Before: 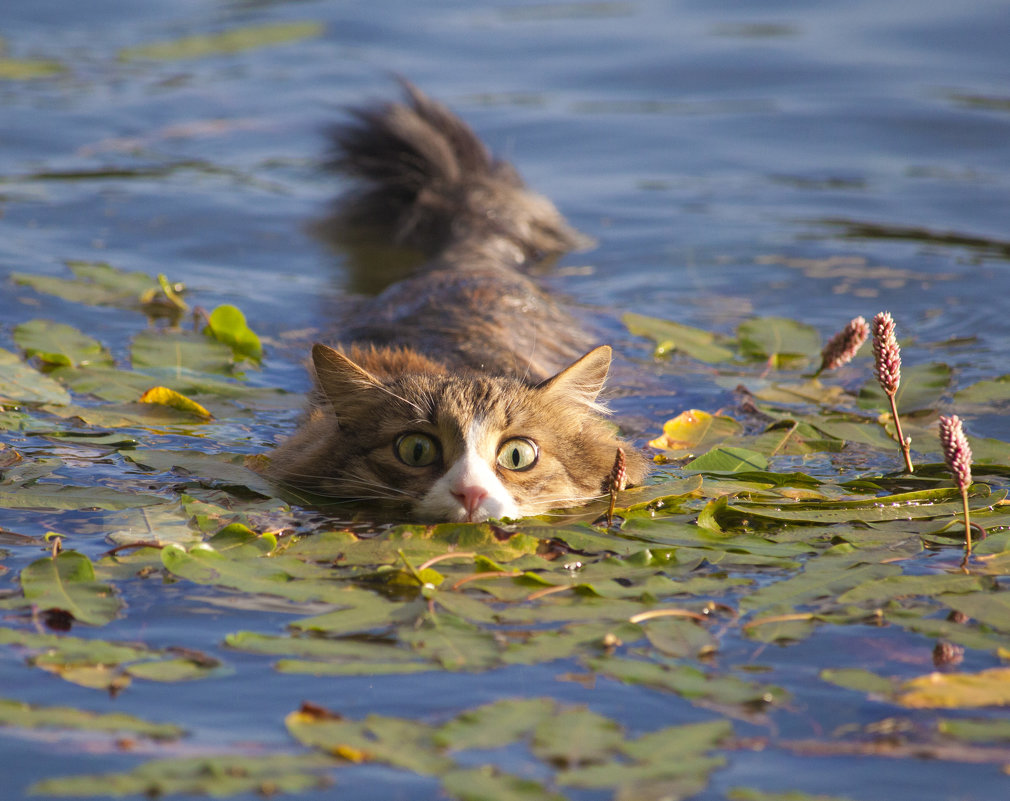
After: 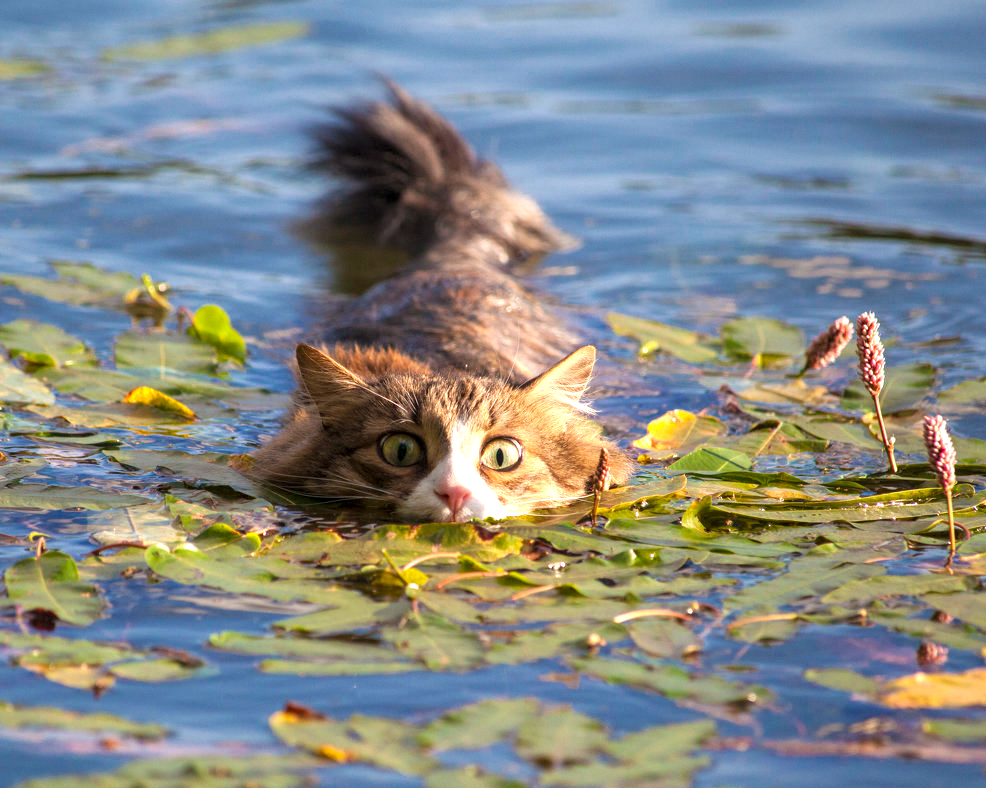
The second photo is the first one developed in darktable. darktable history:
local contrast: shadows 95%, midtone range 0.496
crop and rotate: left 1.613%, right 0.679%, bottom 1.501%
exposure: black level correction -0.002, exposure 0.537 EV, compensate highlight preservation false
